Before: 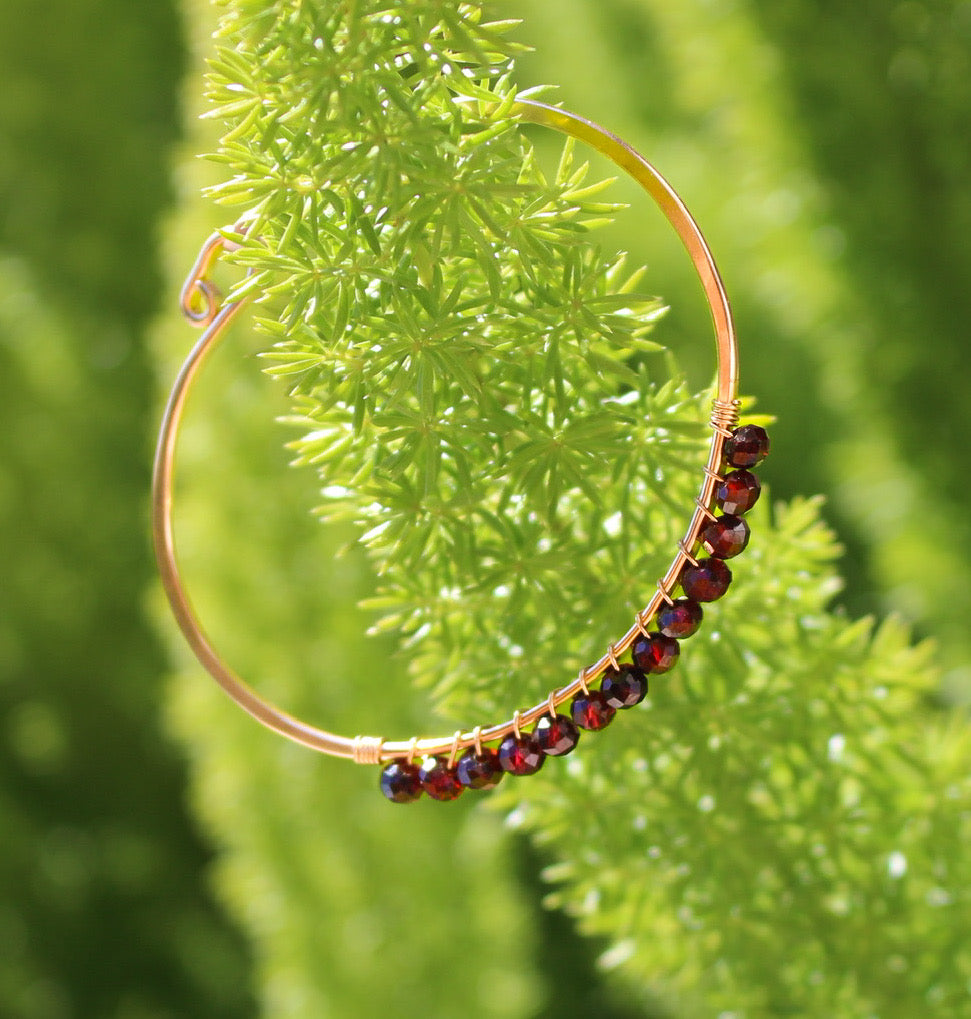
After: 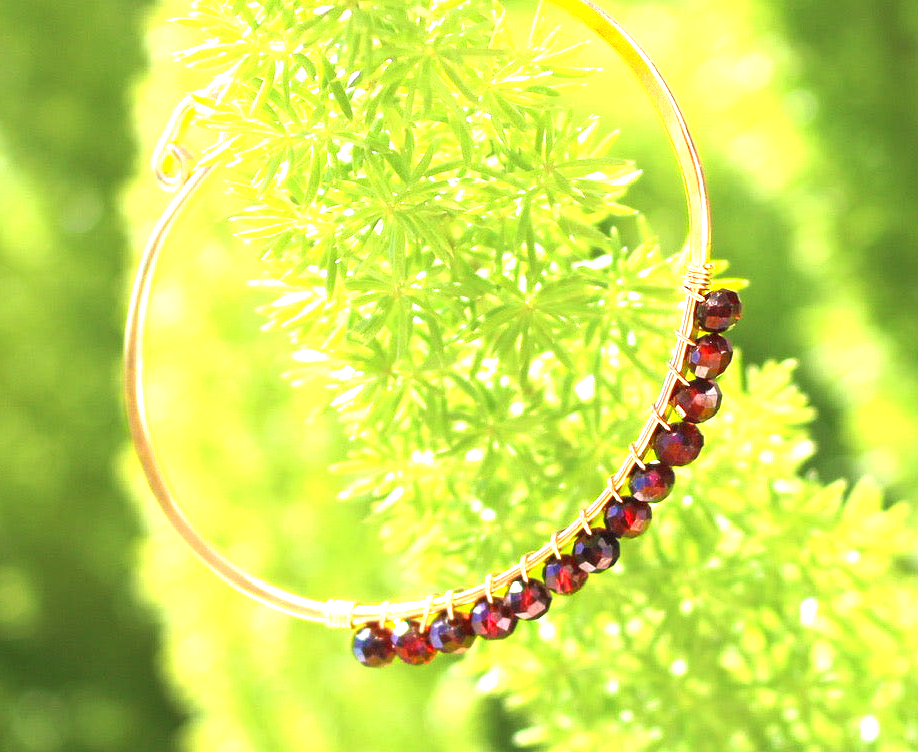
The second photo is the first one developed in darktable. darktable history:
crop and rotate: left 2.924%, top 13.421%, right 2.483%, bottom 12.705%
exposure: black level correction 0, exposure 1.458 EV, compensate exposure bias true, compensate highlight preservation false
